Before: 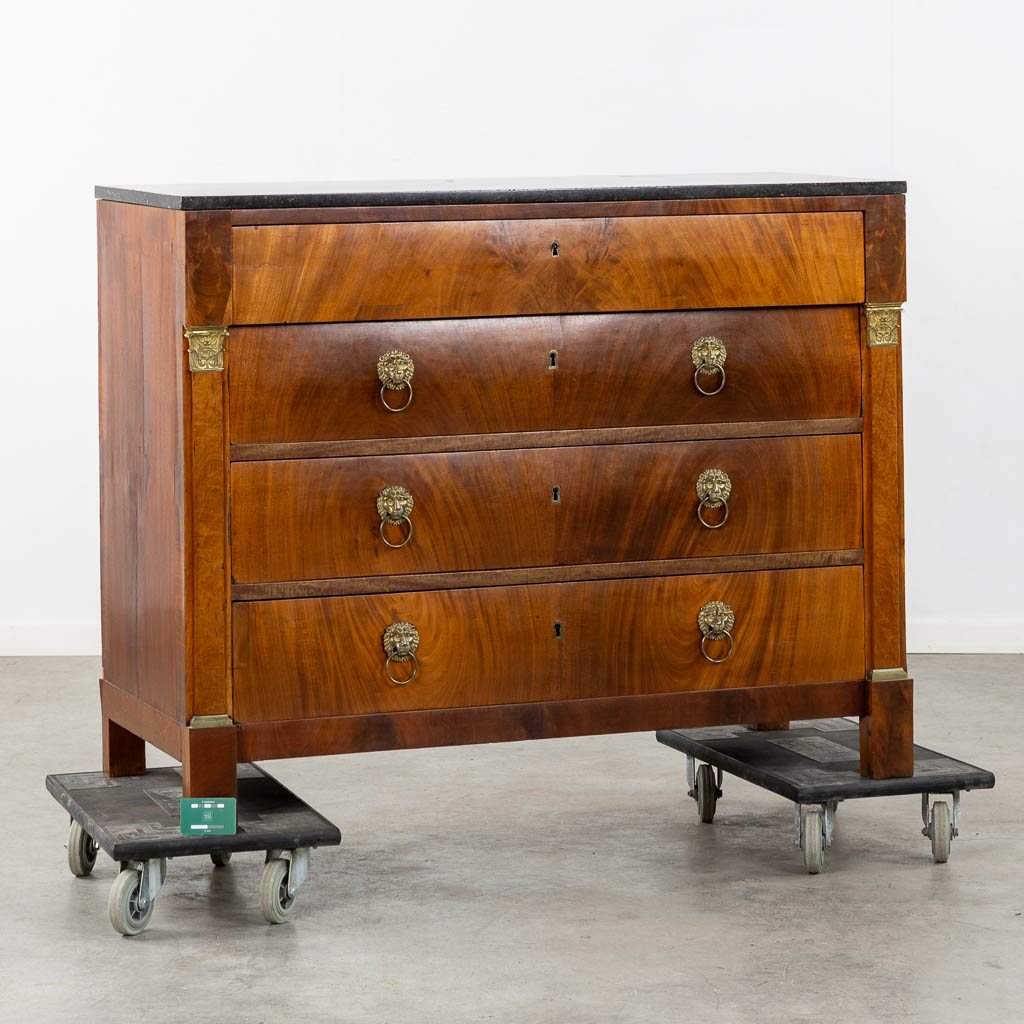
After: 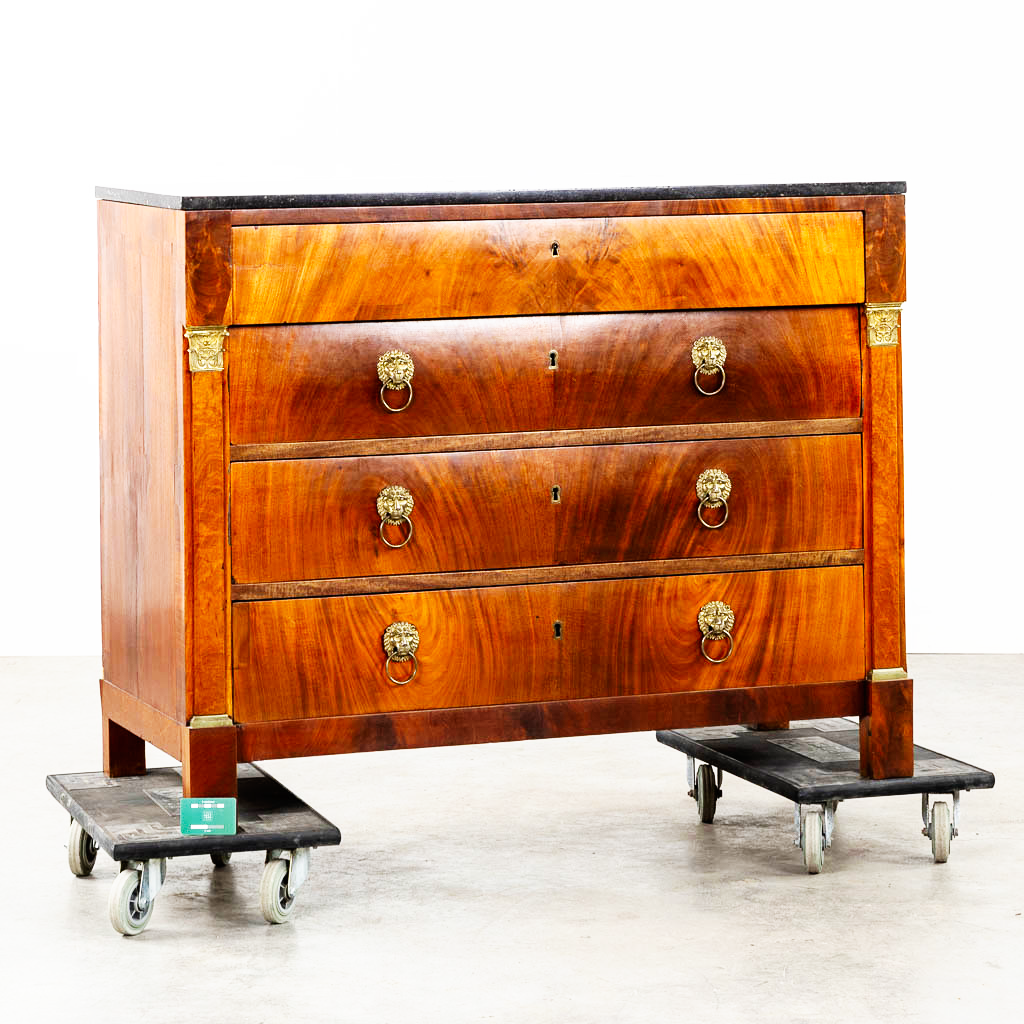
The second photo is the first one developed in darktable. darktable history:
base curve: curves: ch0 [(0, 0) (0.007, 0.004) (0.027, 0.03) (0.046, 0.07) (0.207, 0.54) (0.442, 0.872) (0.673, 0.972) (1, 1)], preserve colors none
tone equalizer: mask exposure compensation -0.496 EV
